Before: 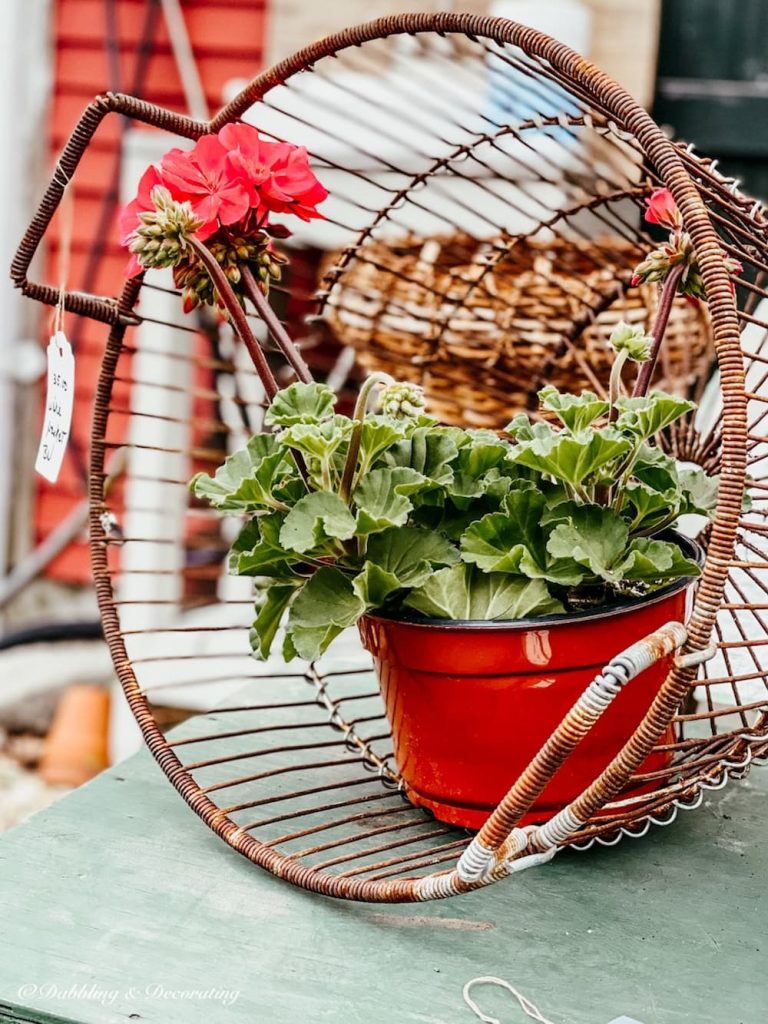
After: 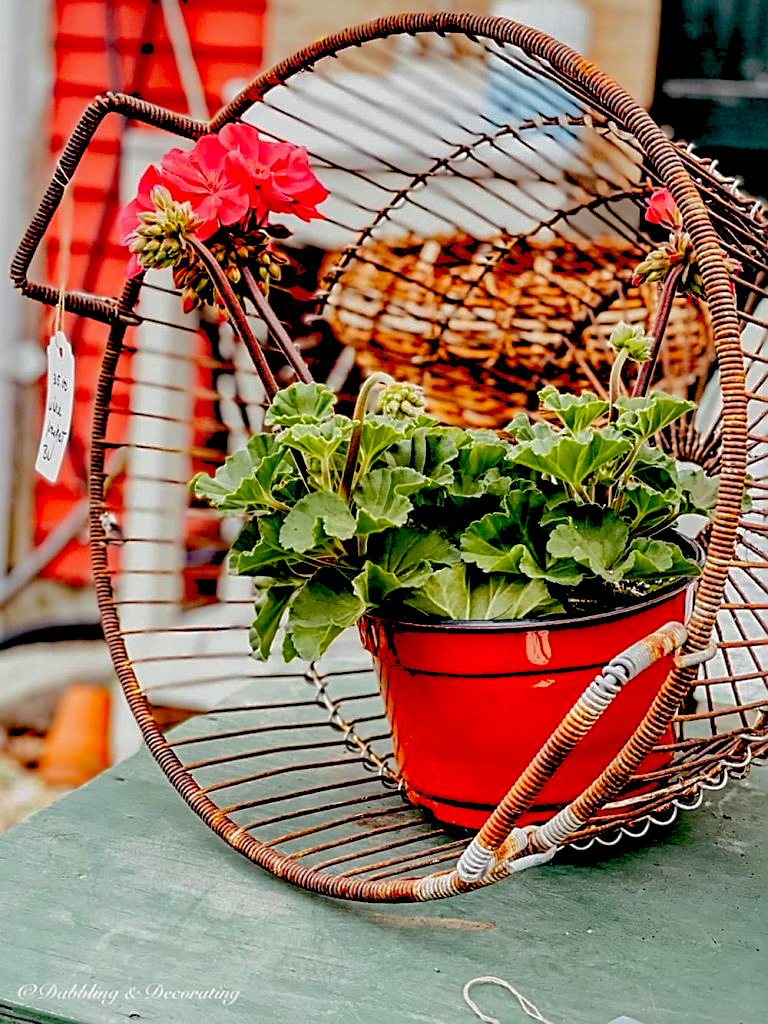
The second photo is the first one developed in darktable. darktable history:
sharpen: on, module defaults
haze removal: compatibility mode true, adaptive false
shadows and highlights: highlights -59.7
color zones: curves: ch0 [(0.224, 0.526) (0.75, 0.5)]; ch1 [(0.055, 0.526) (0.224, 0.761) (0.377, 0.526) (0.75, 0.5)]
exposure: black level correction 0.027, exposure -0.08 EV, compensate highlight preservation false
